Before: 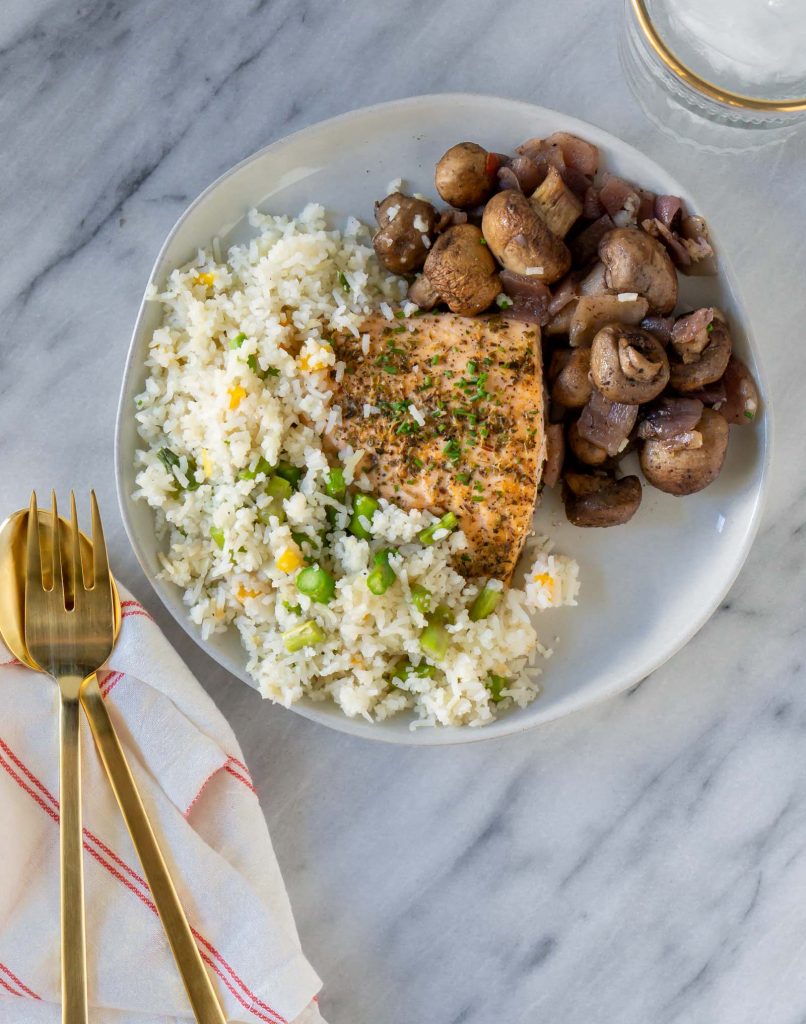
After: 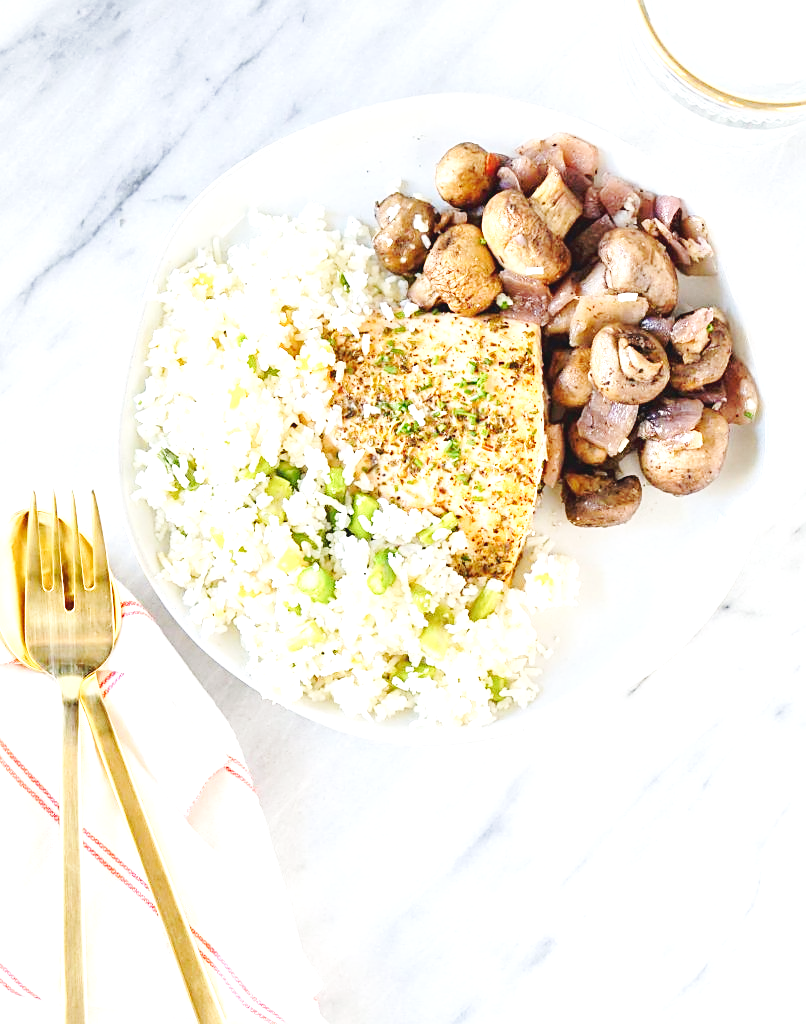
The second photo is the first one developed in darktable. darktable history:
exposure: black level correction 0, exposure 1.45 EV, compensate exposure bias true, compensate highlight preservation false
base curve: curves: ch0 [(0, 0.007) (0.028, 0.063) (0.121, 0.311) (0.46, 0.743) (0.859, 0.957) (1, 1)], preserve colors none
sharpen: on, module defaults
